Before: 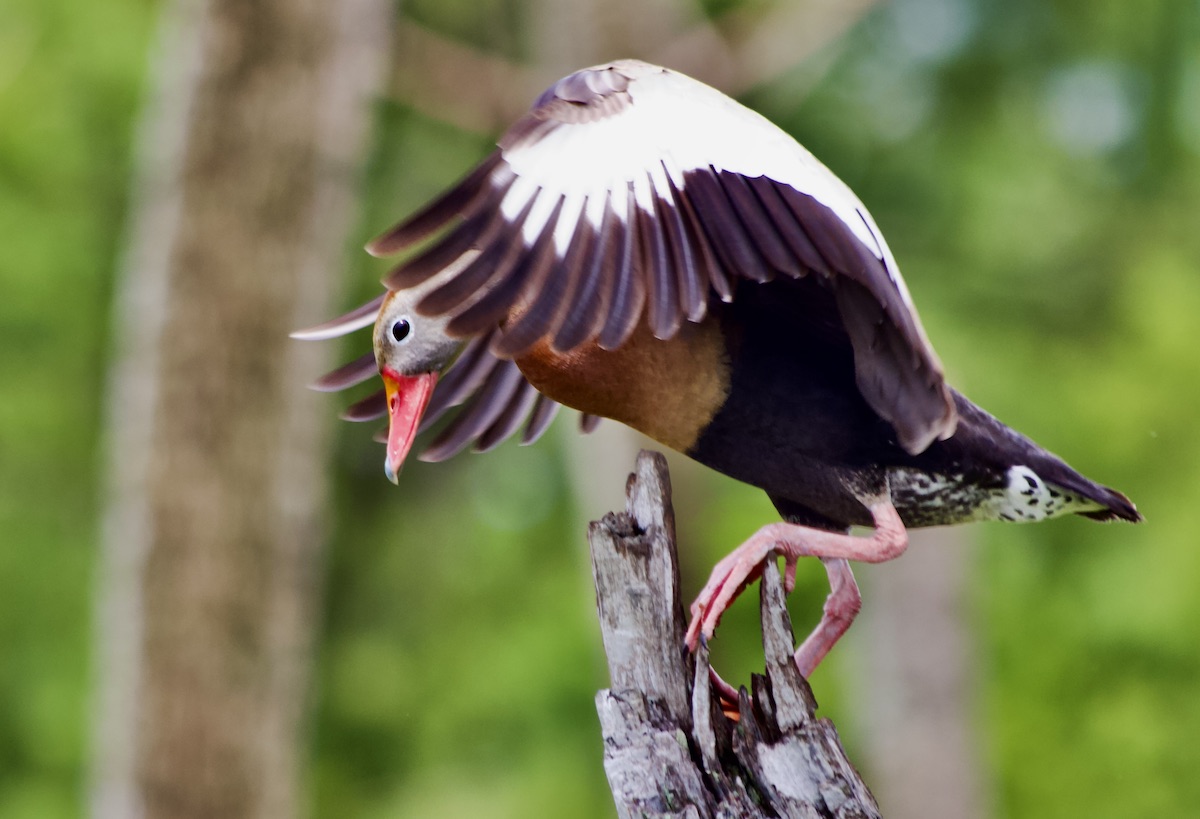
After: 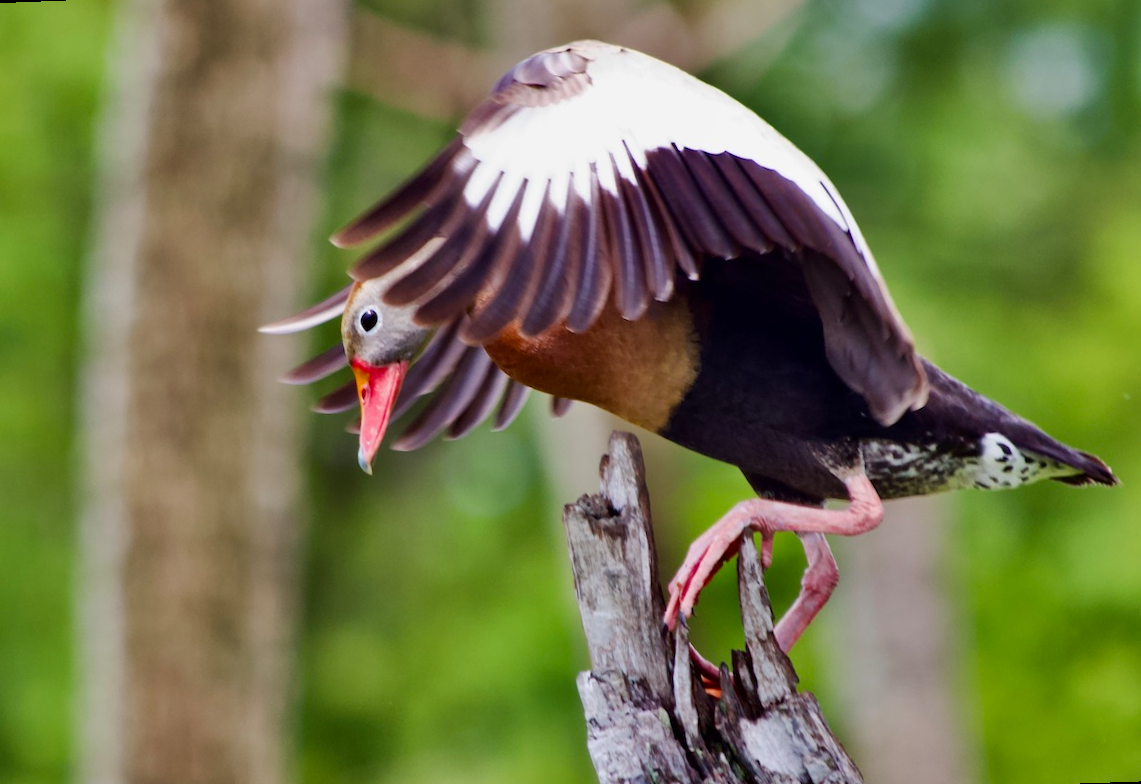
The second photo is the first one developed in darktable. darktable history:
tone equalizer: on, module defaults
rotate and perspective: rotation -2.12°, lens shift (vertical) 0.009, lens shift (horizontal) -0.008, automatic cropping original format, crop left 0.036, crop right 0.964, crop top 0.05, crop bottom 0.959
